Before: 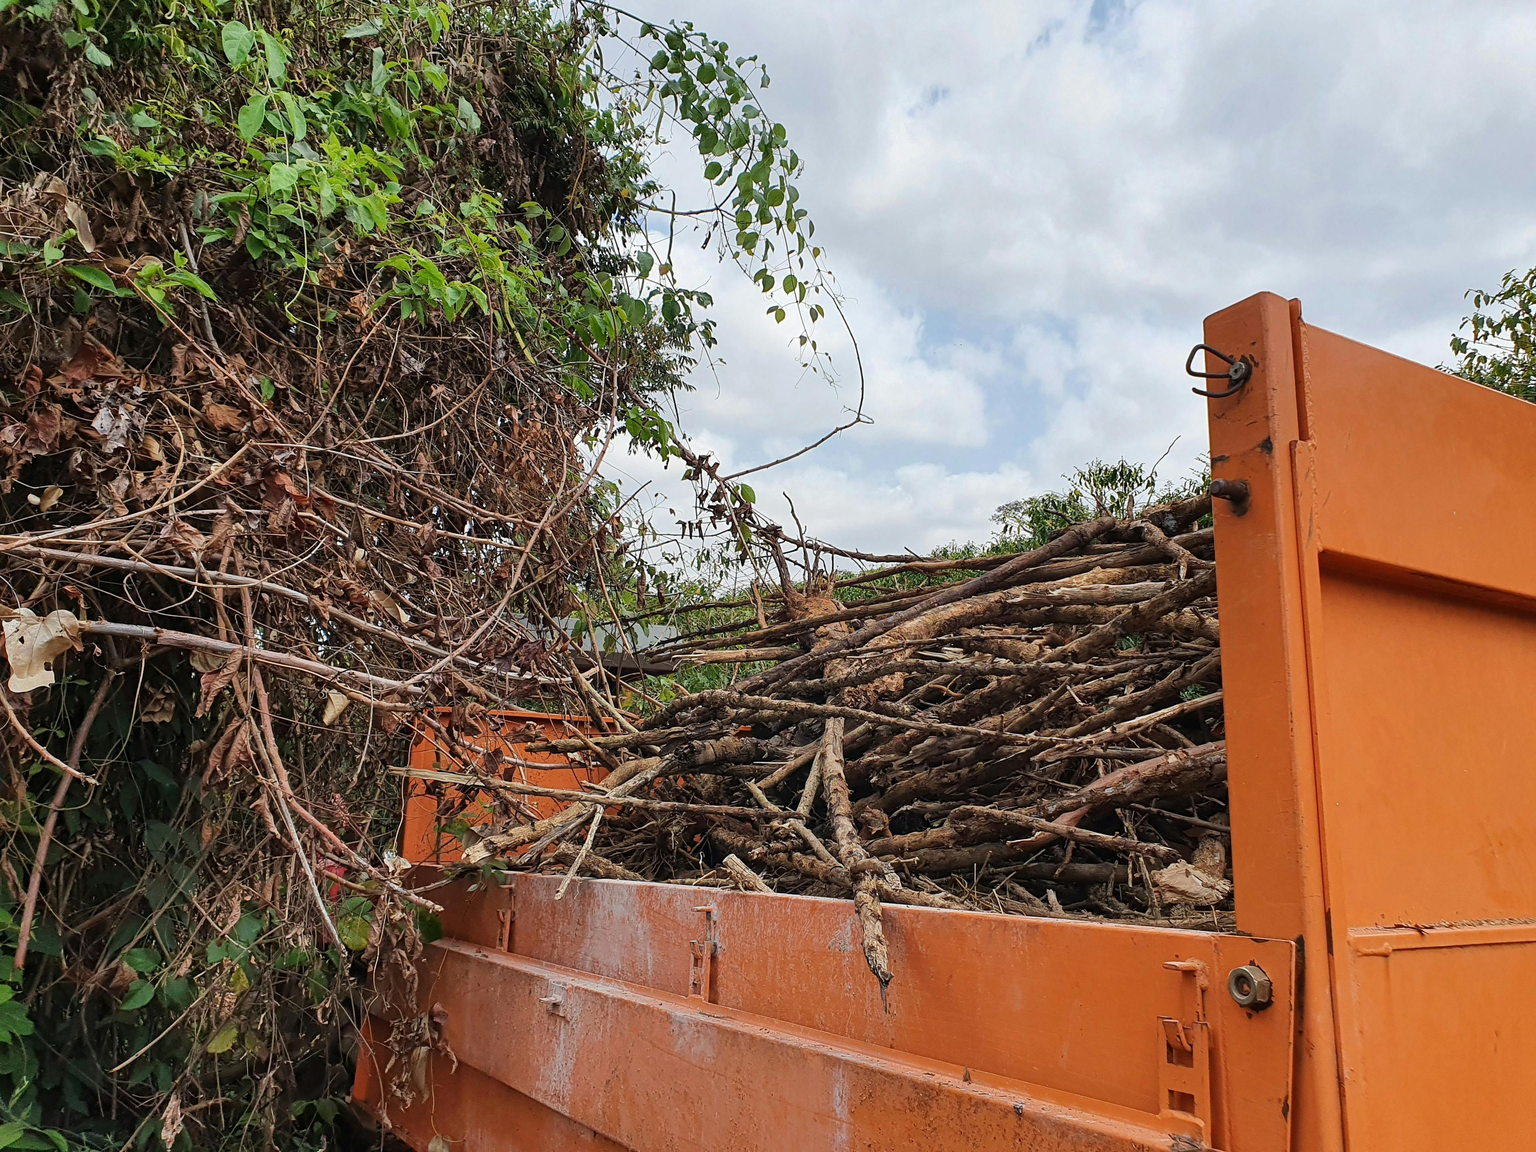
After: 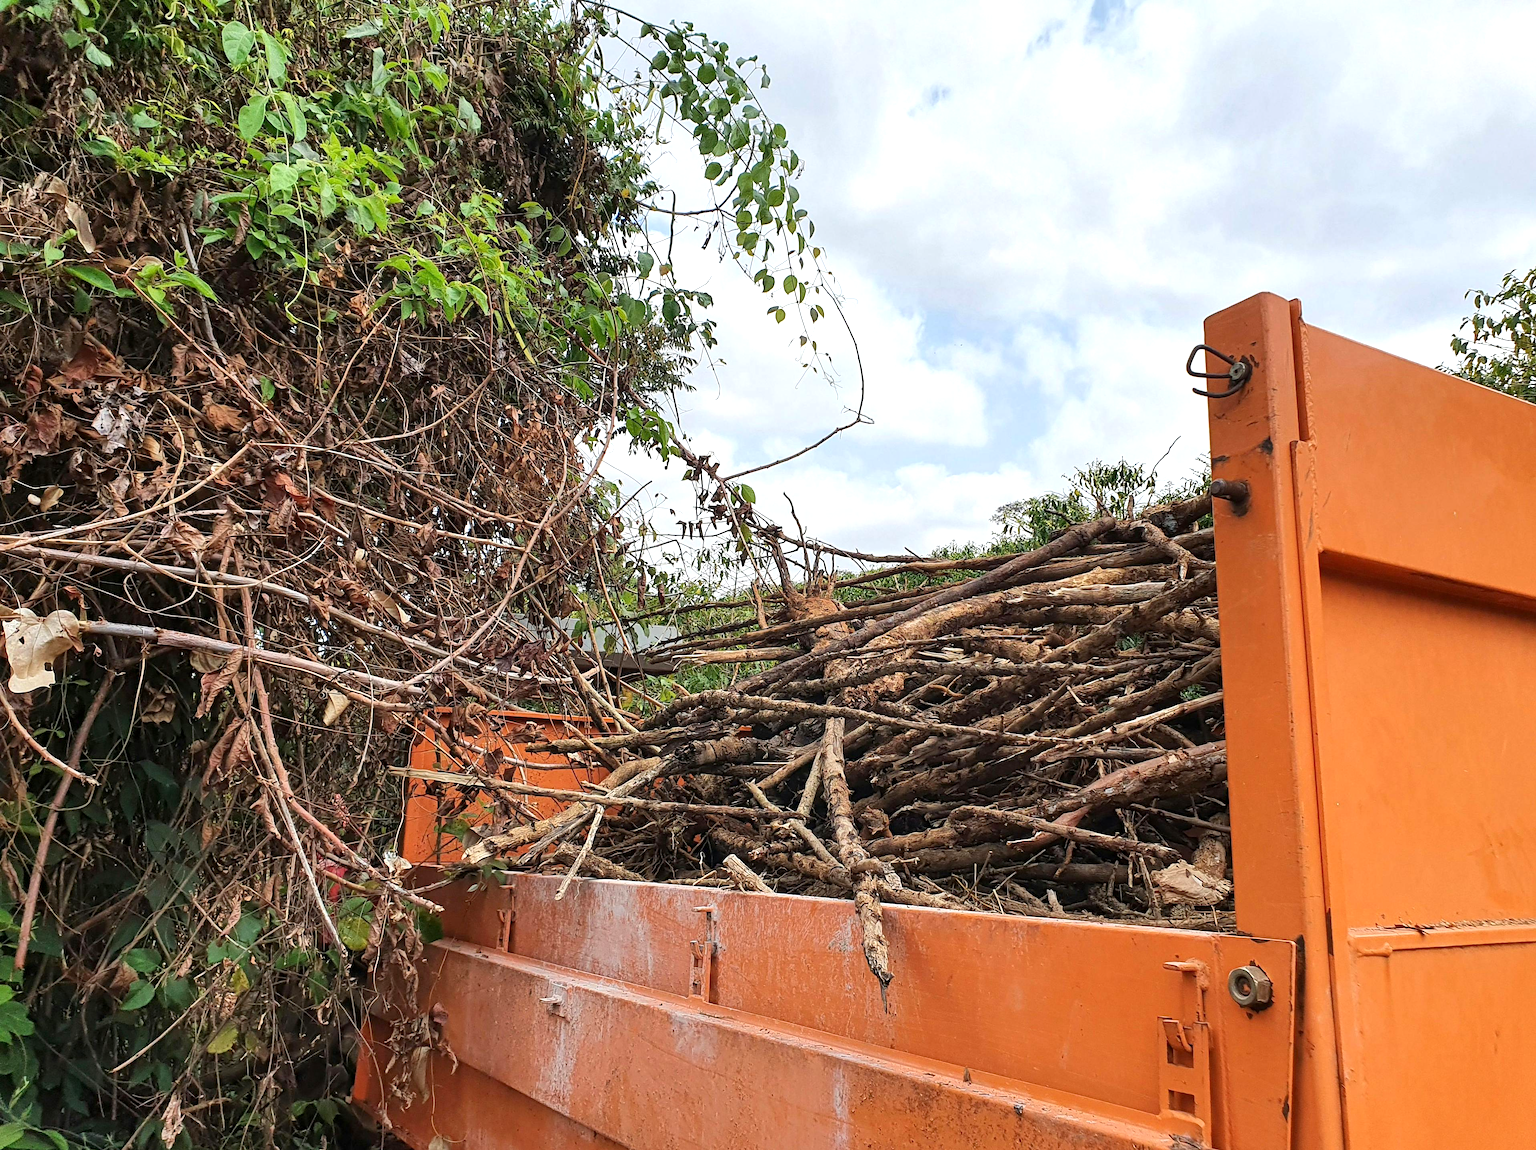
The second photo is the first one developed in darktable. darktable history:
exposure: black level correction 0.001, exposure 0.5 EV, compensate exposure bias true, compensate highlight preservation false
crop: bottom 0.071%
